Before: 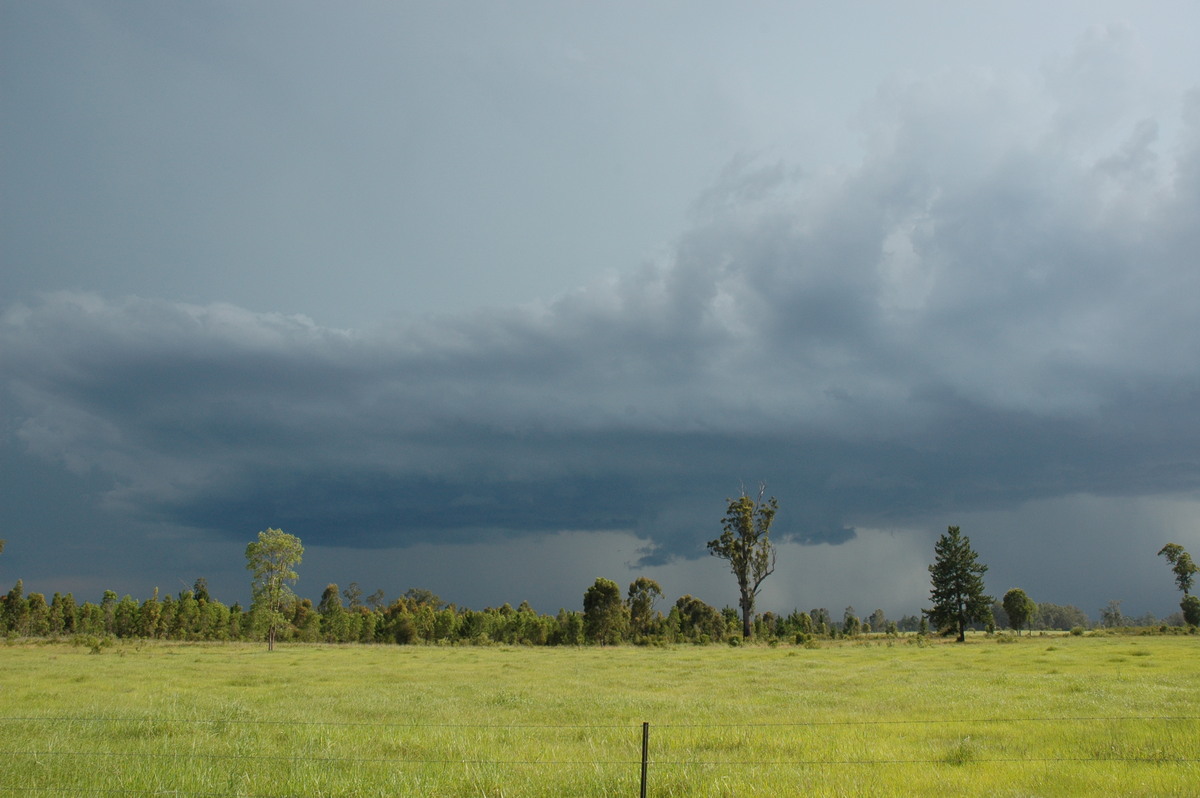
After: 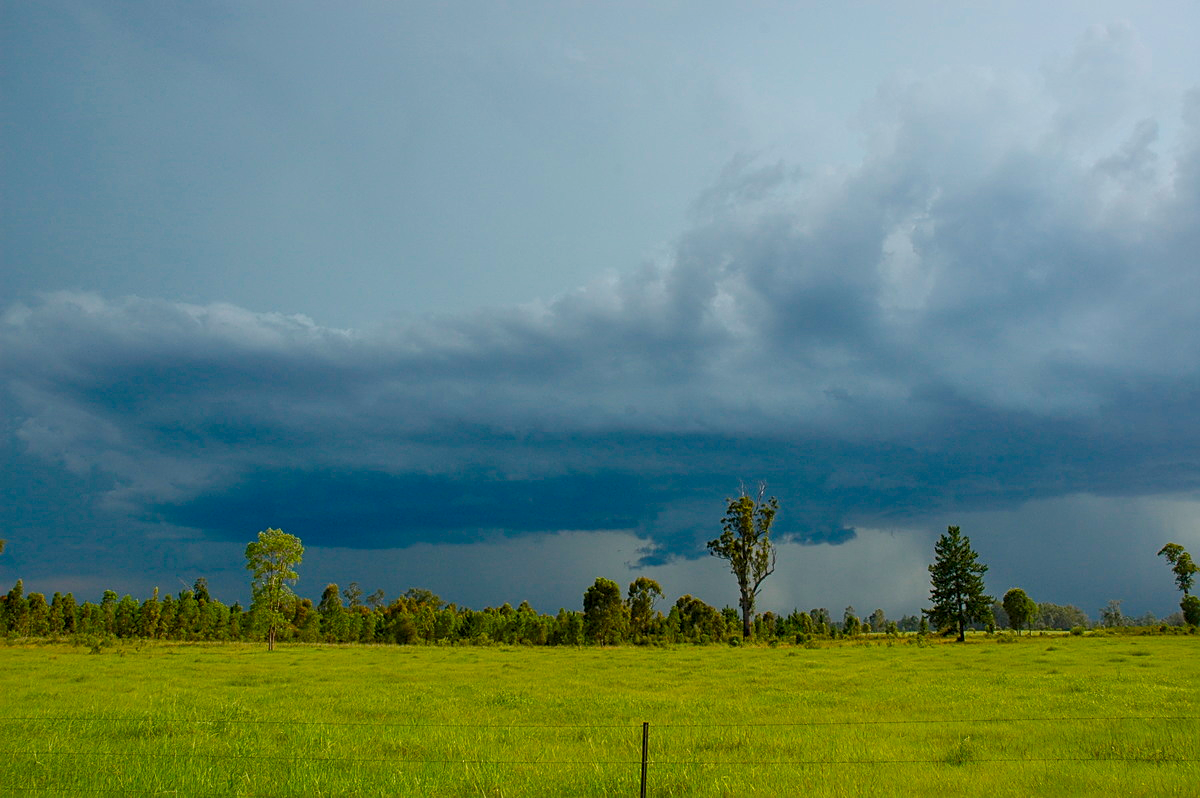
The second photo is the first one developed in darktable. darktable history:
color zones: curves: ch0 [(0, 0.425) (0.143, 0.422) (0.286, 0.42) (0.429, 0.419) (0.571, 0.419) (0.714, 0.42) (0.857, 0.422) (1, 0.425)]; ch1 [(0, 0.666) (0.143, 0.669) (0.286, 0.671) (0.429, 0.67) (0.571, 0.67) (0.714, 0.67) (0.857, 0.67) (1, 0.666)]
sharpen: on, module defaults
color balance rgb: perceptual saturation grading › global saturation 20%, perceptual saturation grading › highlights 3.216%, perceptual saturation grading › shadows 49.295%
local contrast: highlights 24%, detail 130%
